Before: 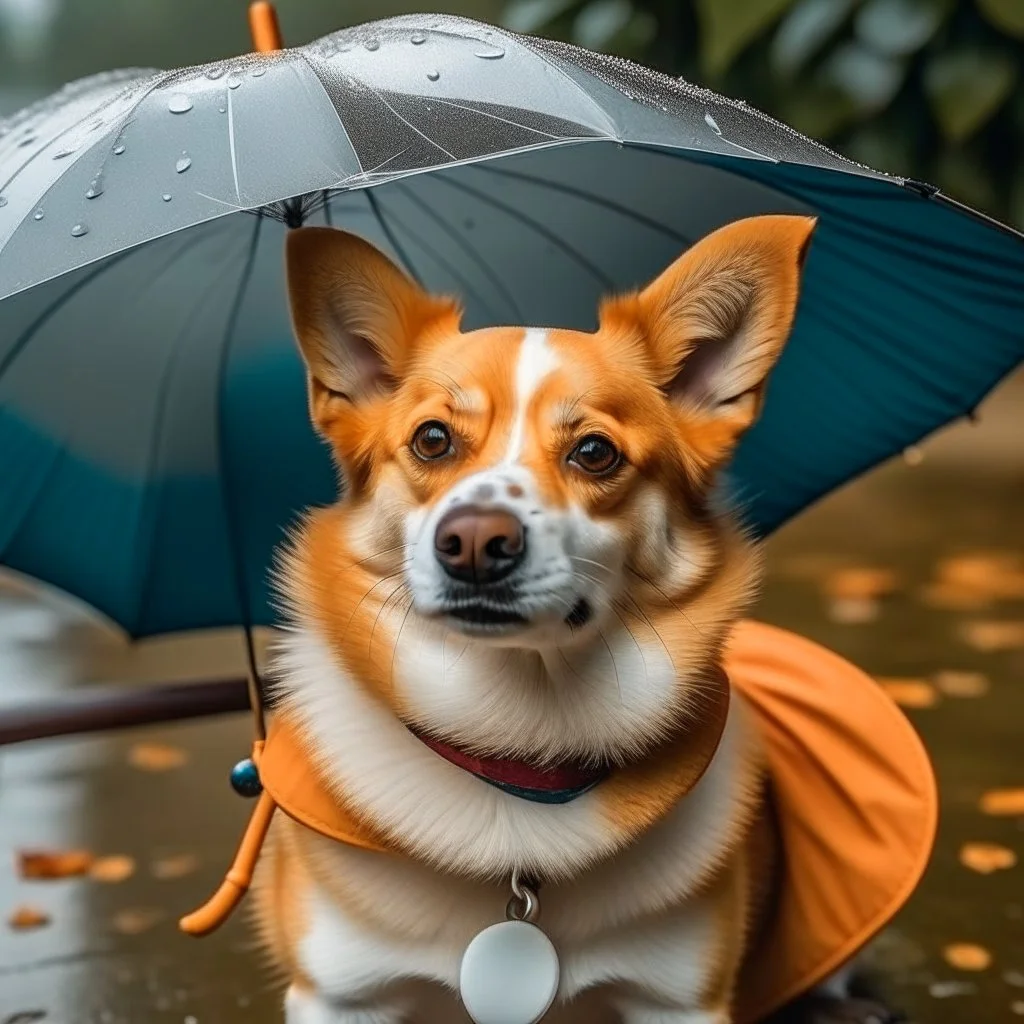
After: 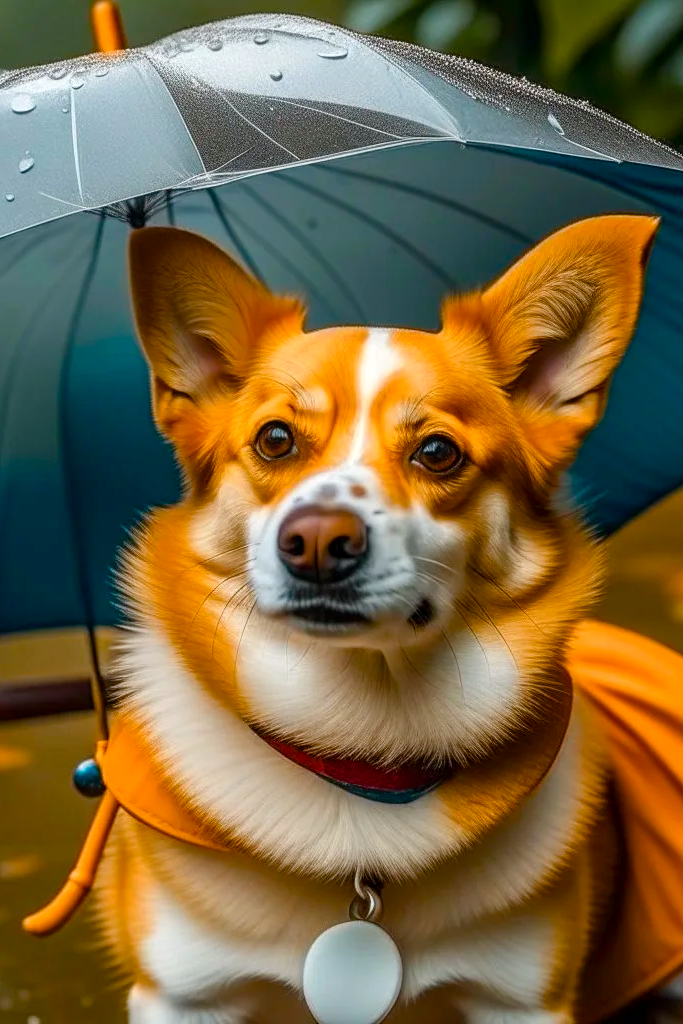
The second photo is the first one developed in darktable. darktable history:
crop and rotate: left 15.427%, right 17.814%
local contrast: highlights 102%, shadows 98%, detail 119%, midtone range 0.2
color balance rgb: power › chroma 0.224%, power › hue 62.71°, global offset › hue 168.62°, linear chroma grading › global chroma 24.355%, perceptual saturation grading › global saturation 20%, perceptual saturation grading › highlights -24.717%, perceptual saturation grading › shadows 25.017%, global vibrance 25.352%
